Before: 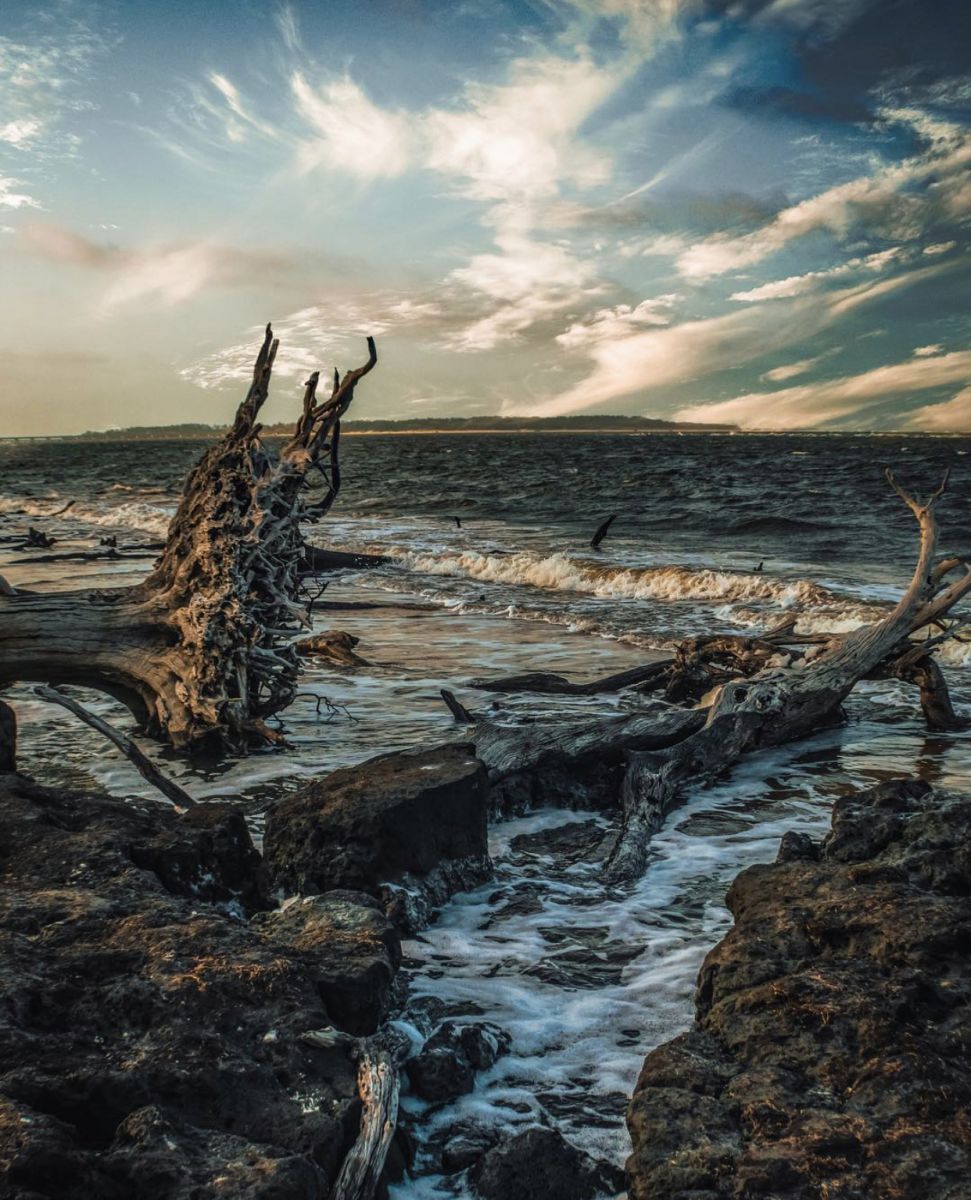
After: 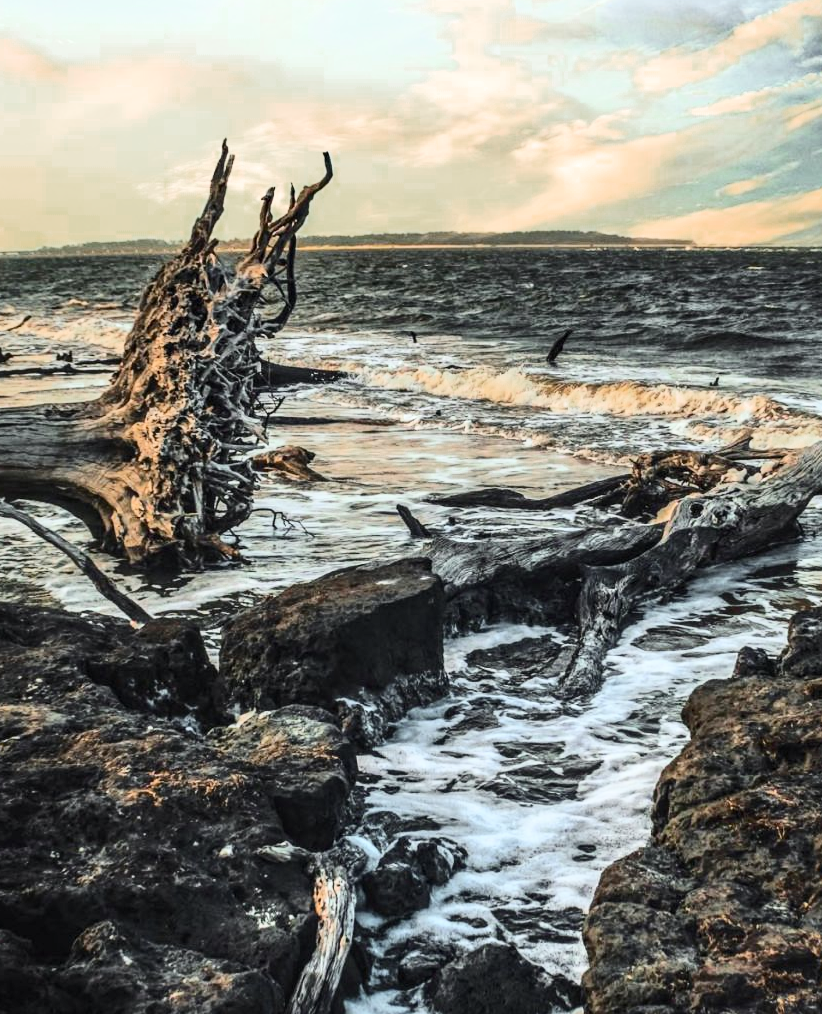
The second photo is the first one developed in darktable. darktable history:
exposure: black level correction 0.001, exposure 0.5 EV, compensate exposure bias true, compensate highlight preservation false
crop and rotate: left 4.589%, top 15.429%, right 10.673%
tone curve: curves: ch0 [(0, 0) (0.003, 0.003) (0.011, 0.013) (0.025, 0.028) (0.044, 0.05) (0.069, 0.078) (0.1, 0.113) (0.136, 0.153) (0.177, 0.2) (0.224, 0.271) (0.277, 0.374) (0.335, 0.47) (0.399, 0.574) (0.468, 0.688) (0.543, 0.79) (0.623, 0.859) (0.709, 0.919) (0.801, 0.957) (0.898, 0.978) (1, 1)], color space Lab, independent channels, preserve colors none
color zones: curves: ch0 [(0, 0.48) (0.209, 0.398) (0.305, 0.332) (0.429, 0.493) (0.571, 0.5) (0.714, 0.5) (0.857, 0.5) (1, 0.48)]; ch1 [(0, 0.633) (0.143, 0.586) (0.286, 0.489) (0.429, 0.448) (0.571, 0.31) (0.714, 0.335) (0.857, 0.492) (1, 0.633)]; ch2 [(0, 0.448) (0.143, 0.498) (0.286, 0.5) (0.429, 0.5) (0.571, 0.5) (0.714, 0.5) (0.857, 0.5) (1, 0.448)]
